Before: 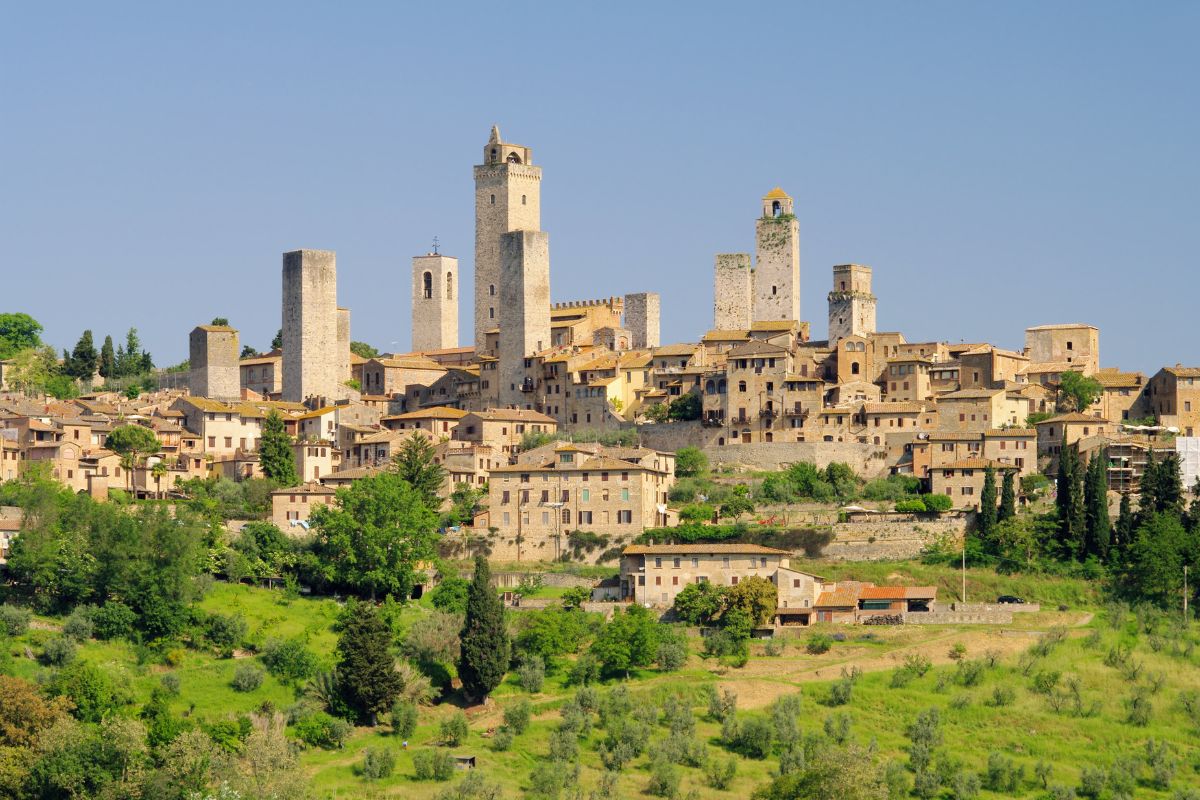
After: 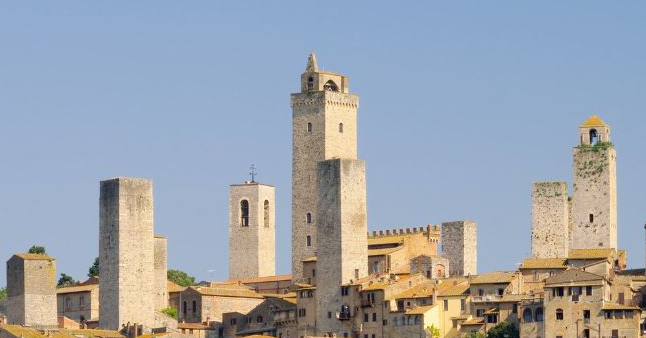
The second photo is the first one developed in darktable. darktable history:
crop: left 15.306%, top 9.065%, right 30.789%, bottom 48.638%
rotate and perspective: automatic cropping off
